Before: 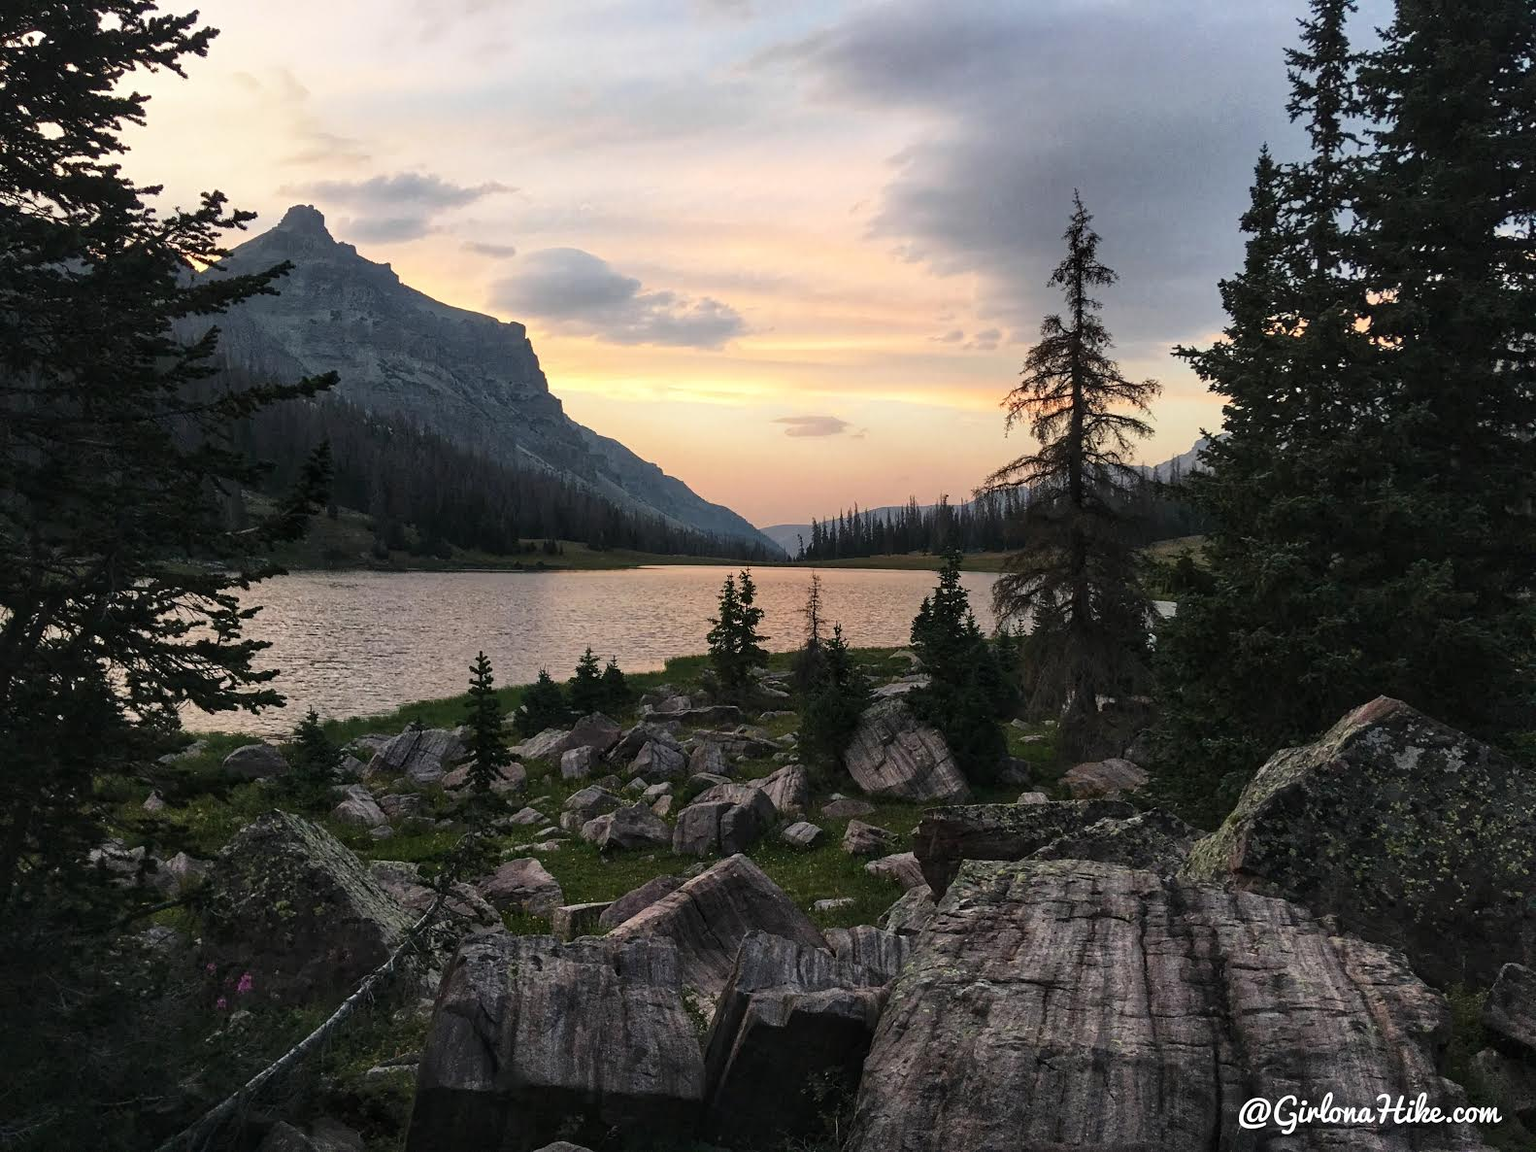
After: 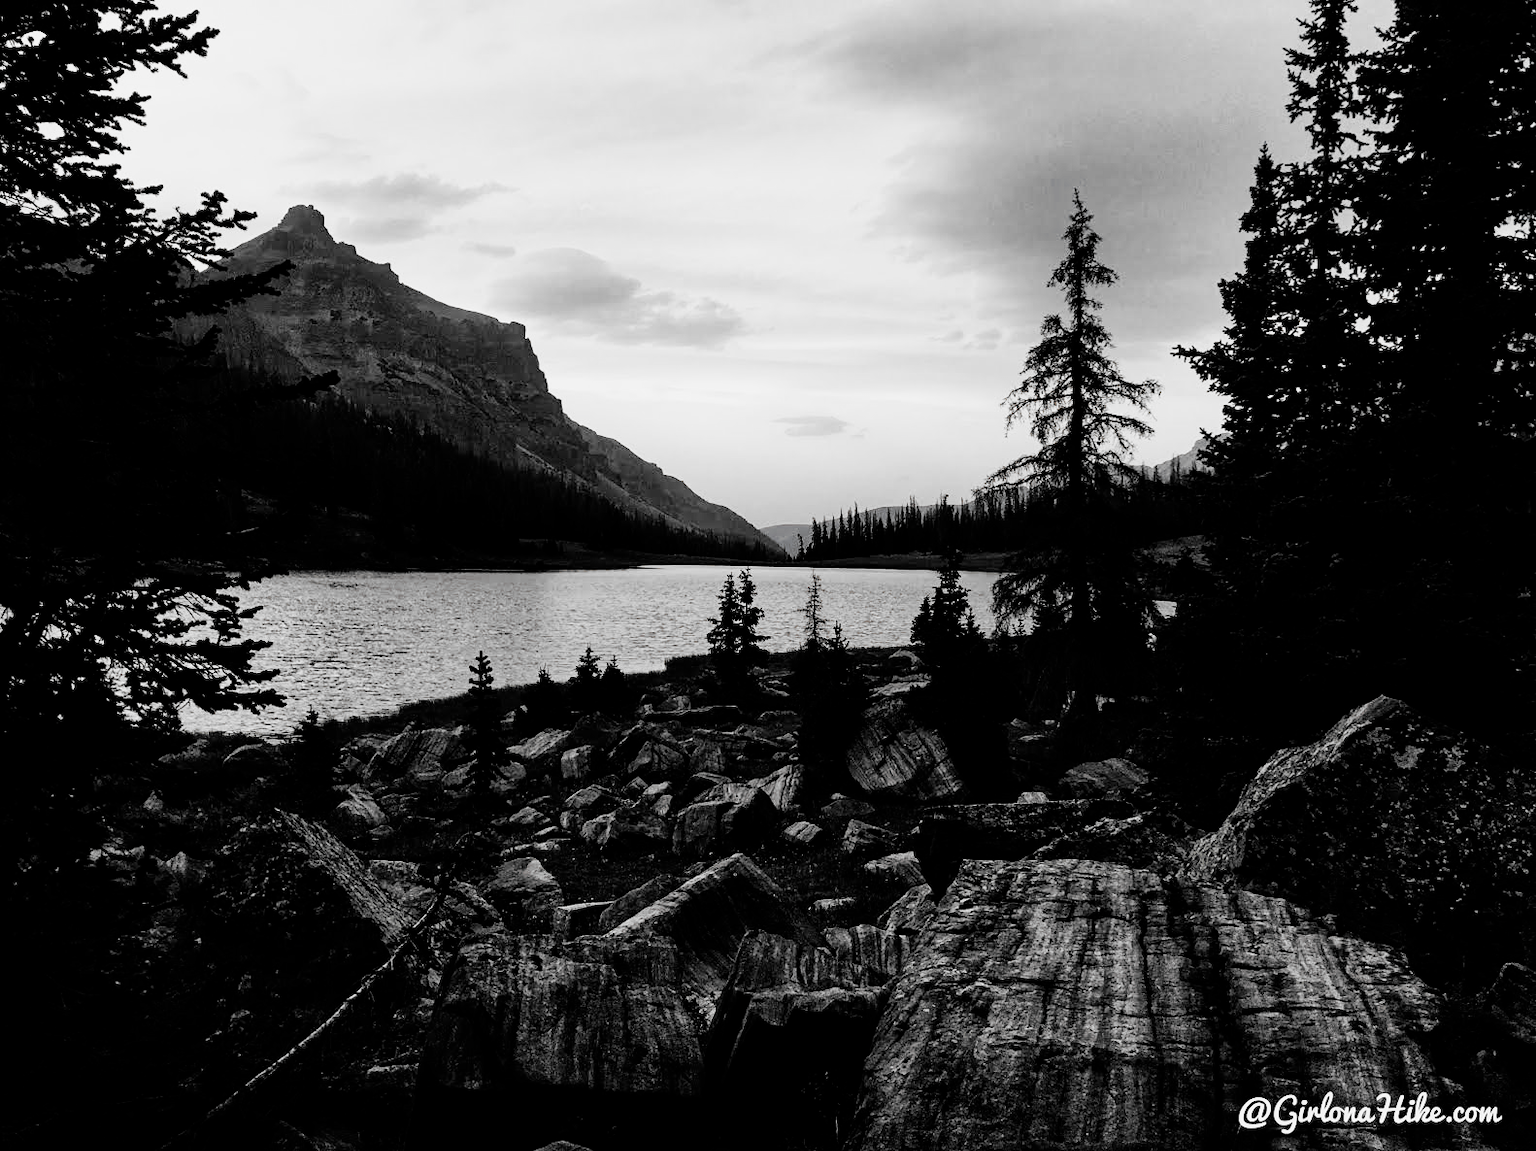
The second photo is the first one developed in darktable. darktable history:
filmic rgb: black relative exposure -5.1 EV, white relative exposure 3.56 EV, hardness 3.19, contrast 1.401, highlights saturation mix -48.77%, add noise in highlights 0, preserve chrominance no, color science v3 (2019), use custom middle-gray values true, contrast in highlights soft
velvia: on, module defaults
contrast brightness saturation: brightness -0.017, saturation 0.367
tone curve: curves: ch0 [(0, 0) (0.004, 0.001) (0.133, 0.112) (0.325, 0.362) (0.832, 0.893) (1, 1)], color space Lab, independent channels, preserve colors none
